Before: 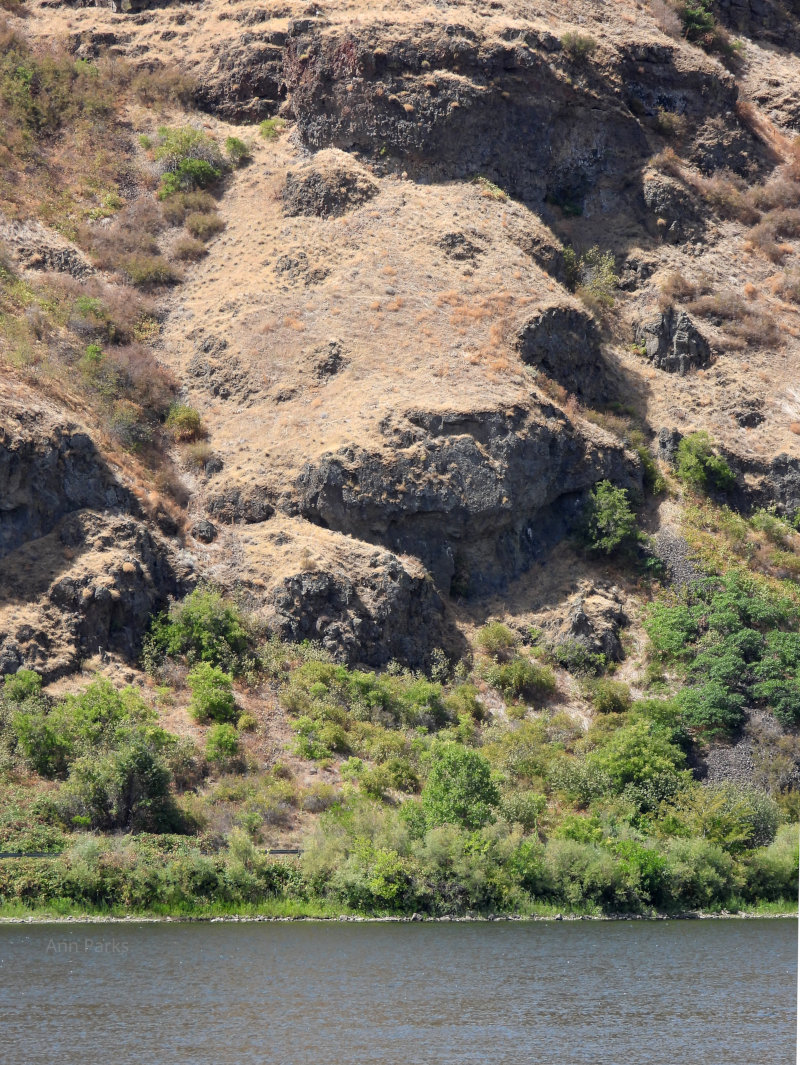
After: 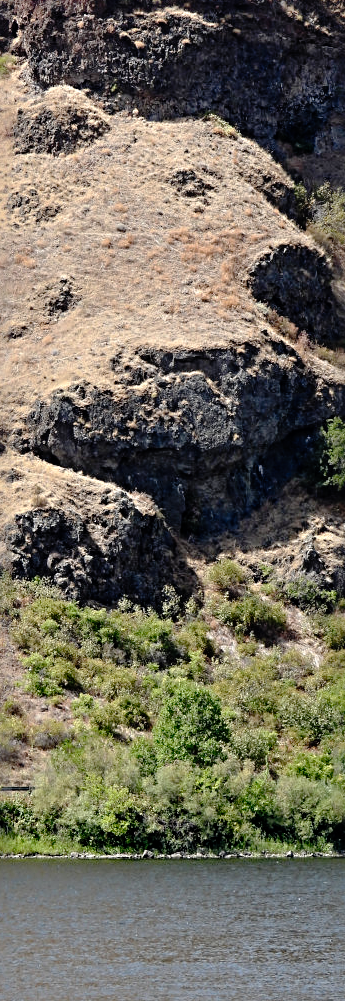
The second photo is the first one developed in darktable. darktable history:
tone curve: curves: ch0 [(0, 0.013) (0.181, 0.074) (0.337, 0.304) (0.498, 0.485) (0.78, 0.742) (0.993, 0.954)]; ch1 [(0, 0) (0.294, 0.184) (0.359, 0.34) (0.362, 0.35) (0.43, 0.41) (0.469, 0.463) (0.495, 0.502) (0.54, 0.563) (0.612, 0.641) (1, 1)]; ch2 [(0, 0) (0.44, 0.437) (0.495, 0.502) (0.524, 0.534) (0.557, 0.56) (0.634, 0.654) (0.728, 0.722) (1, 1)], preserve colors none
local contrast: highlights 106%, shadows 101%, detail 120%, midtone range 0.2
sharpen: radius 4.875
crop: left 33.746%, top 5.981%, right 23.12%
contrast brightness saturation: saturation -0.069
